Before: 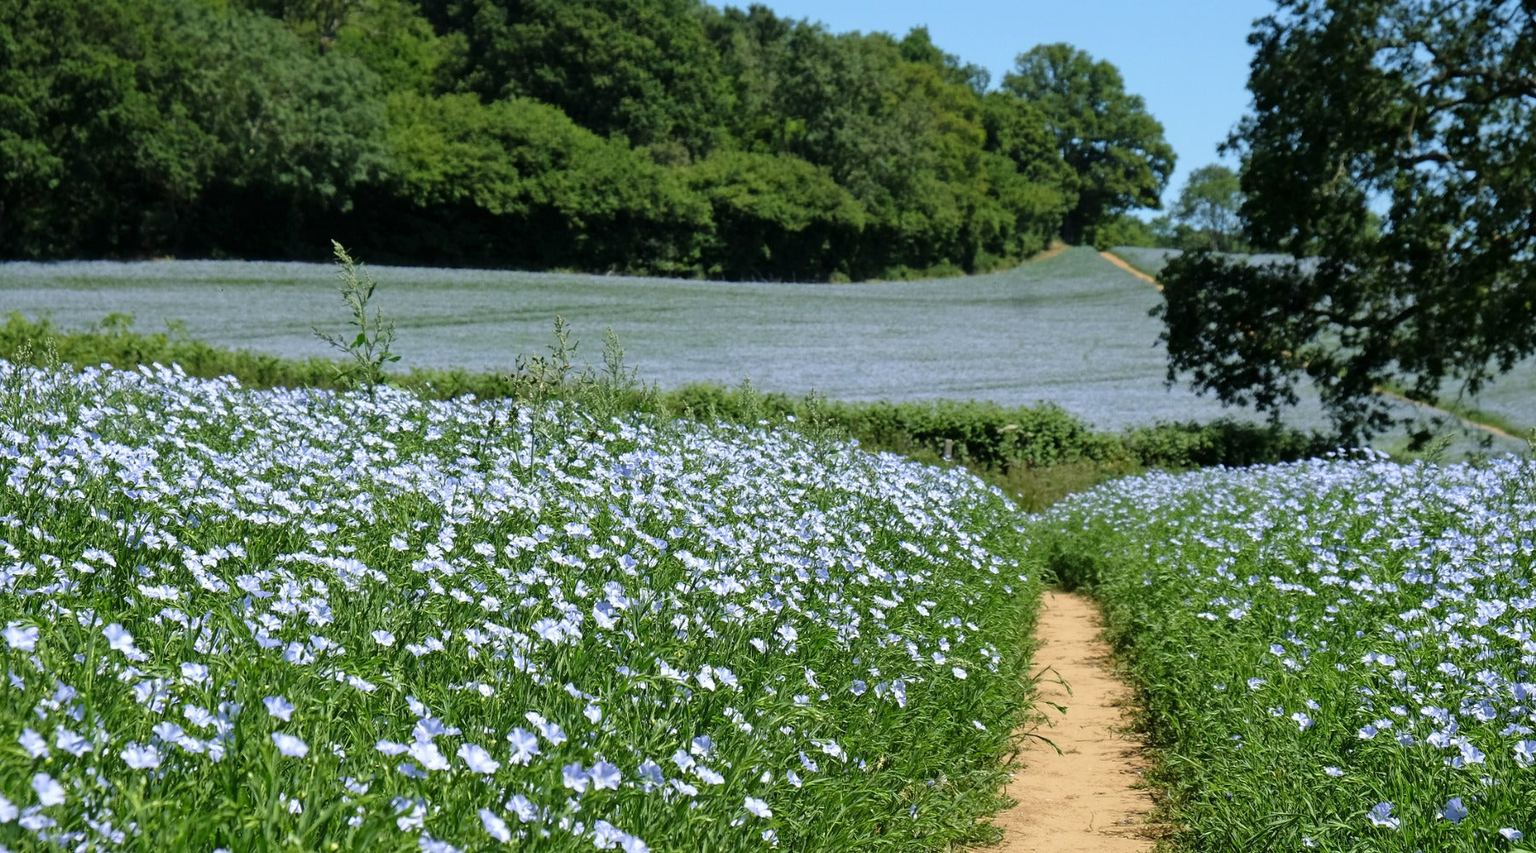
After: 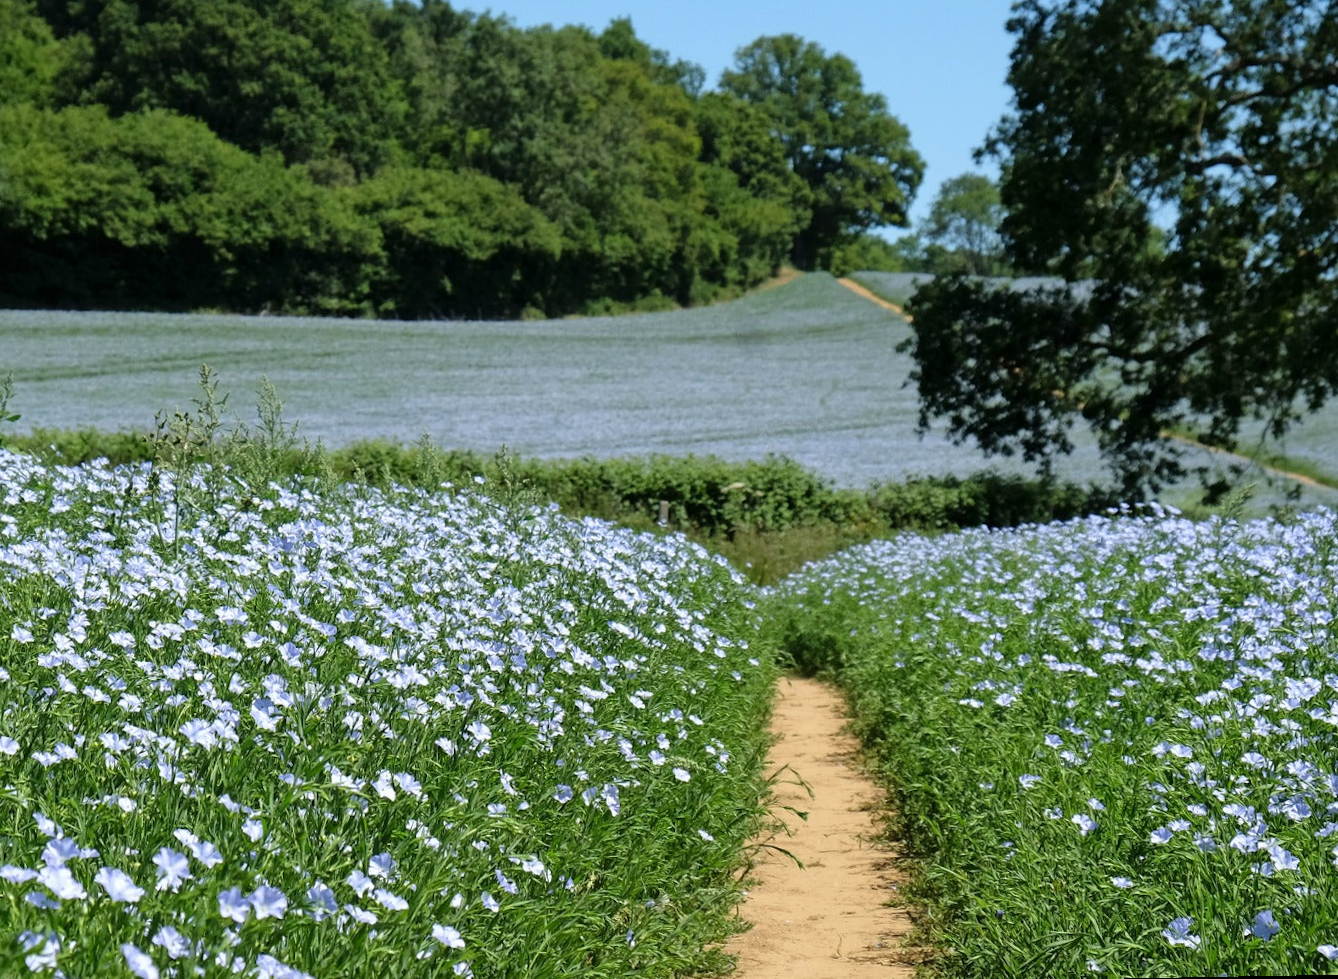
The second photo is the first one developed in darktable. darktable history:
crop and rotate: left 24.6%
rotate and perspective: rotation -1°, crop left 0.011, crop right 0.989, crop top 0.025, crop bottom 0.975
